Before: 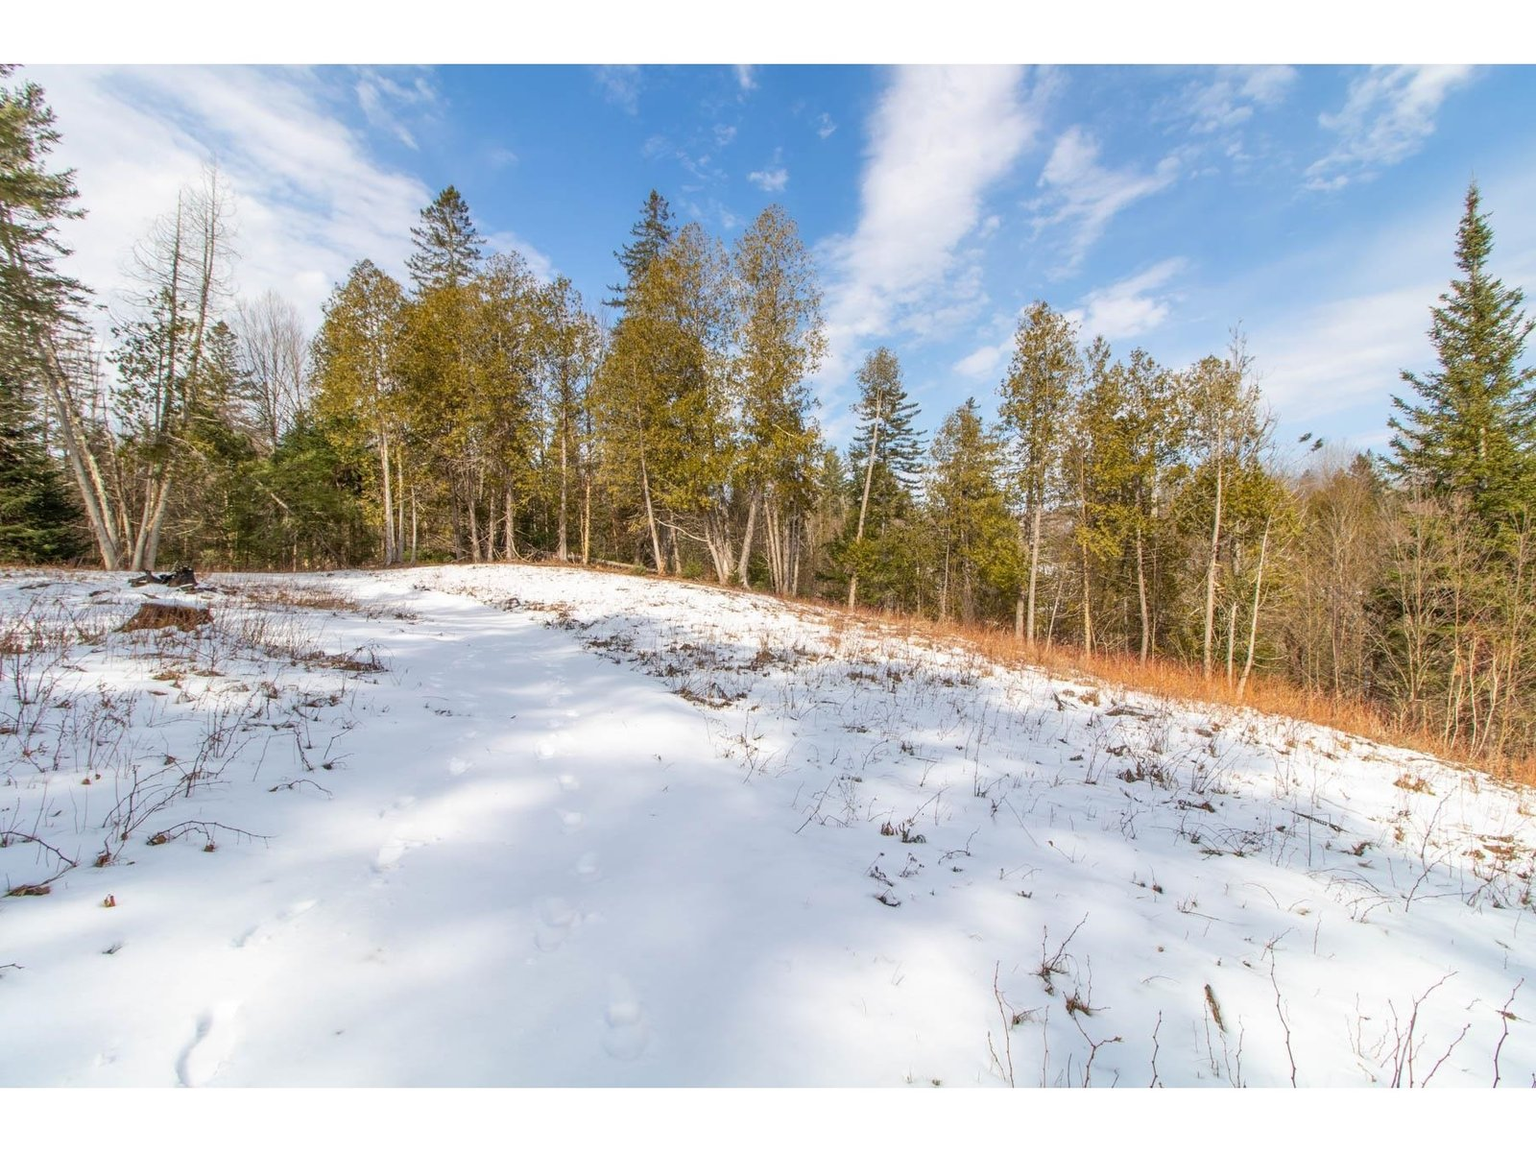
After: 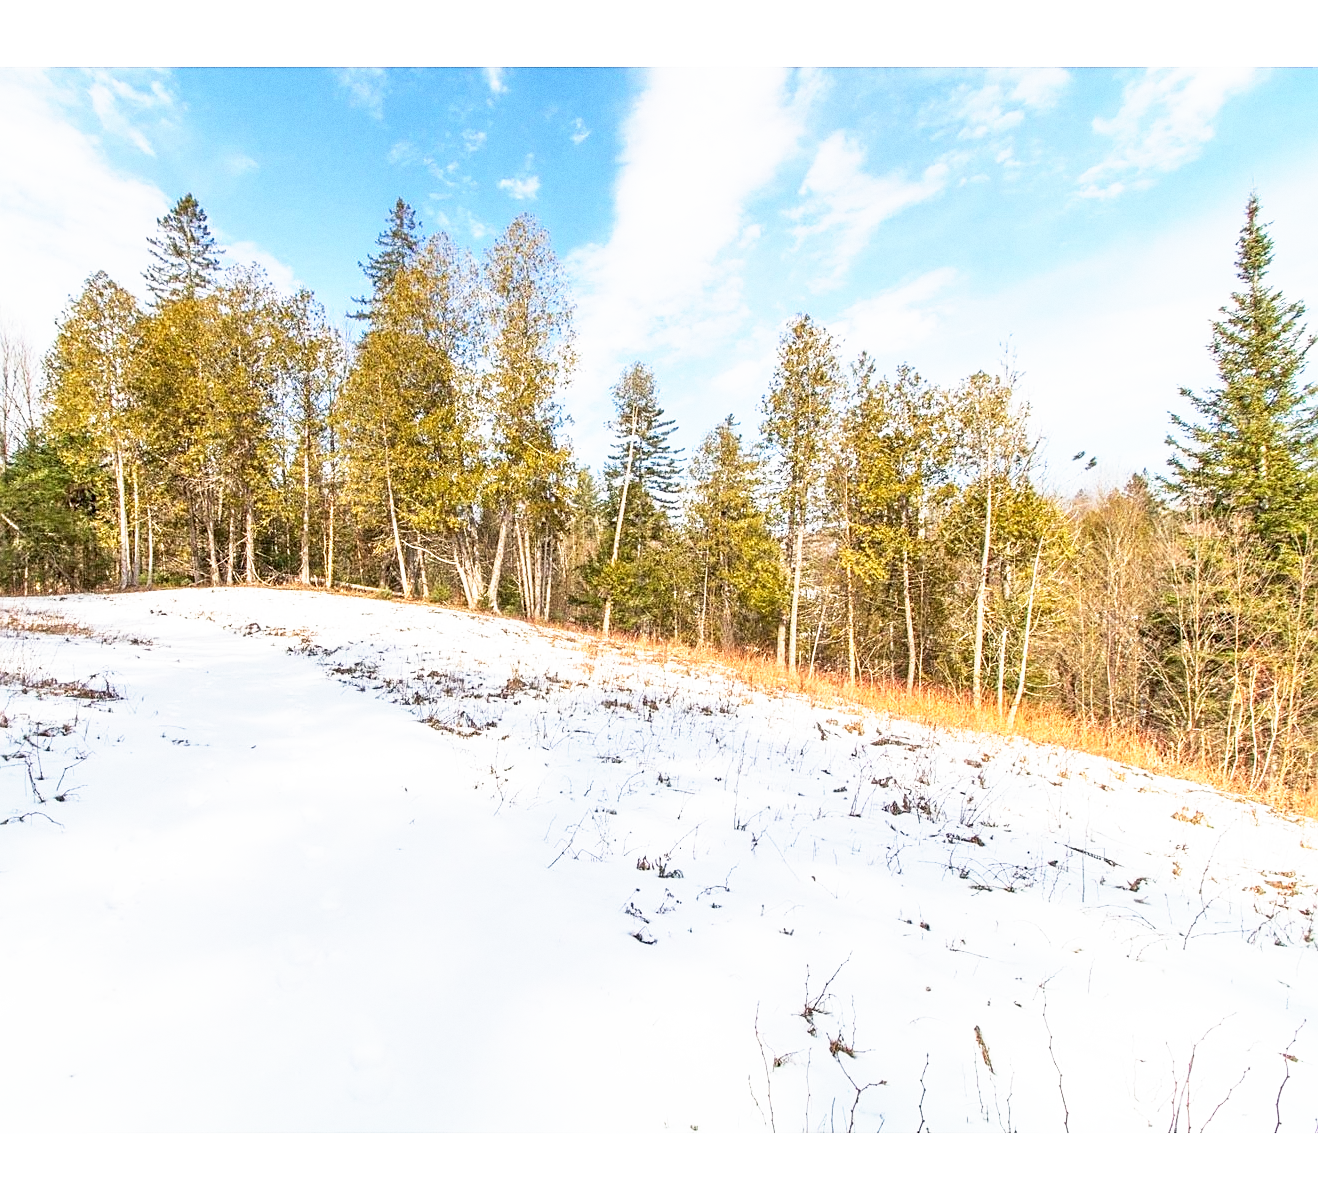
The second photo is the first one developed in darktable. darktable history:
crop: left 17.582%, bottom 0.031%
base curve: curves: ch0 [(0, 0) (0.495, 0.917) (1, 1)], preserve colors none
grain: coarseness 0.09 ISO
sharpen: on, module defaults
